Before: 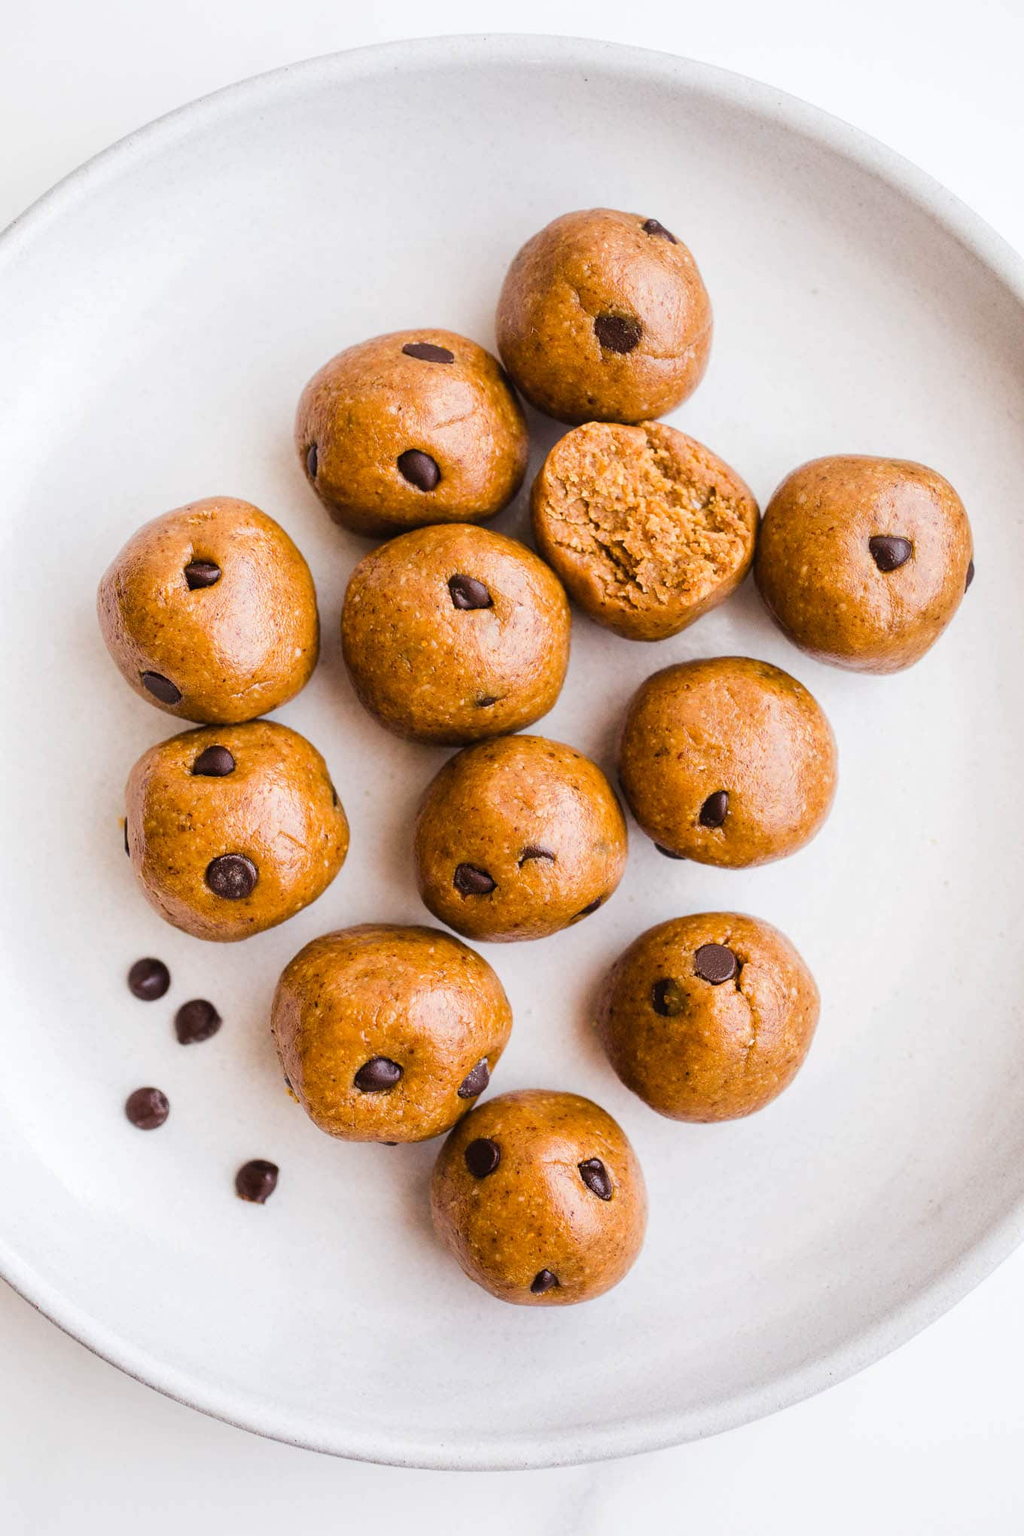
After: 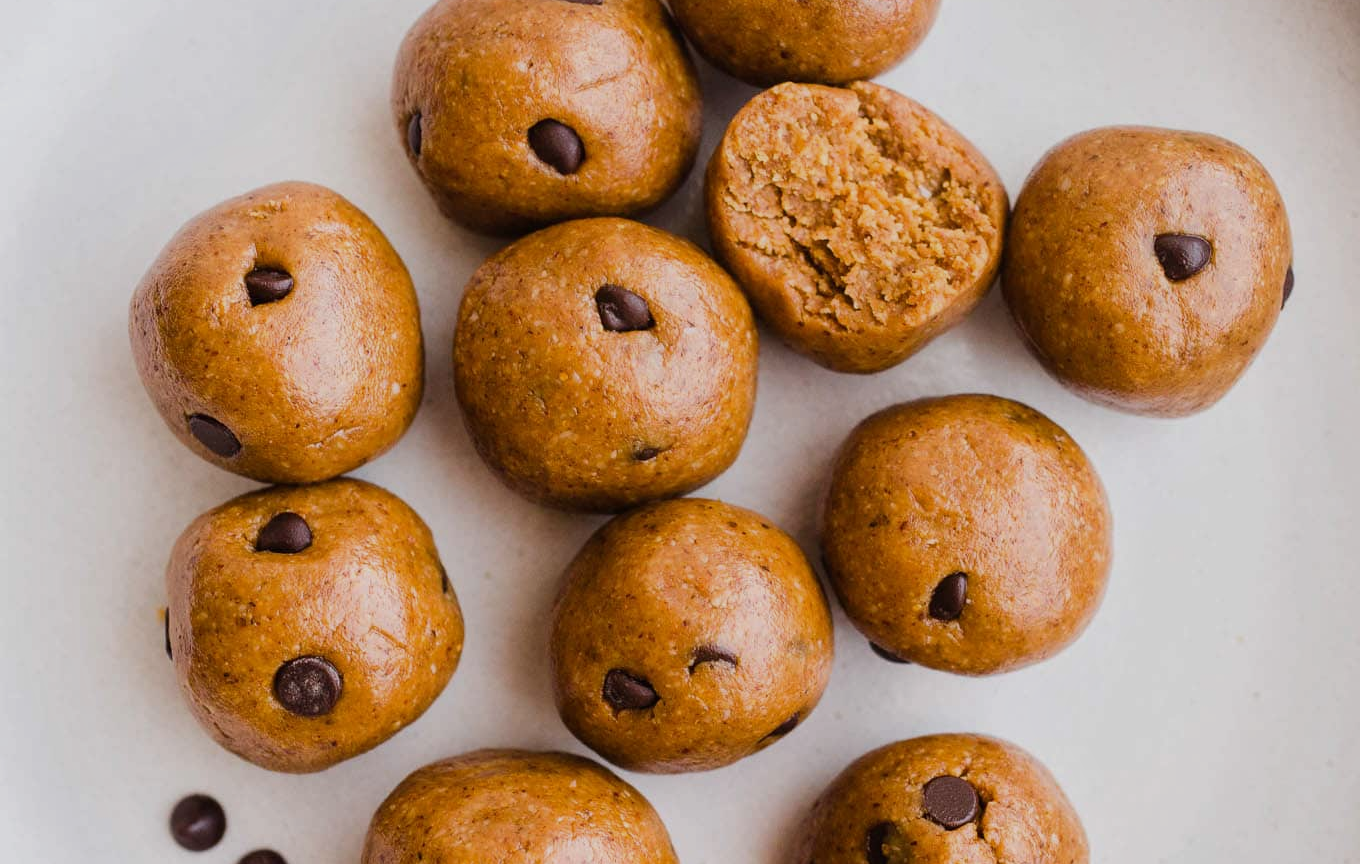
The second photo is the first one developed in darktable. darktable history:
tone equalizer: smoothing 1
crop and rotate: top 23.467%, bottom 34.154%
exposure: exposure -0.457 EV, compensate highlight preservation false
